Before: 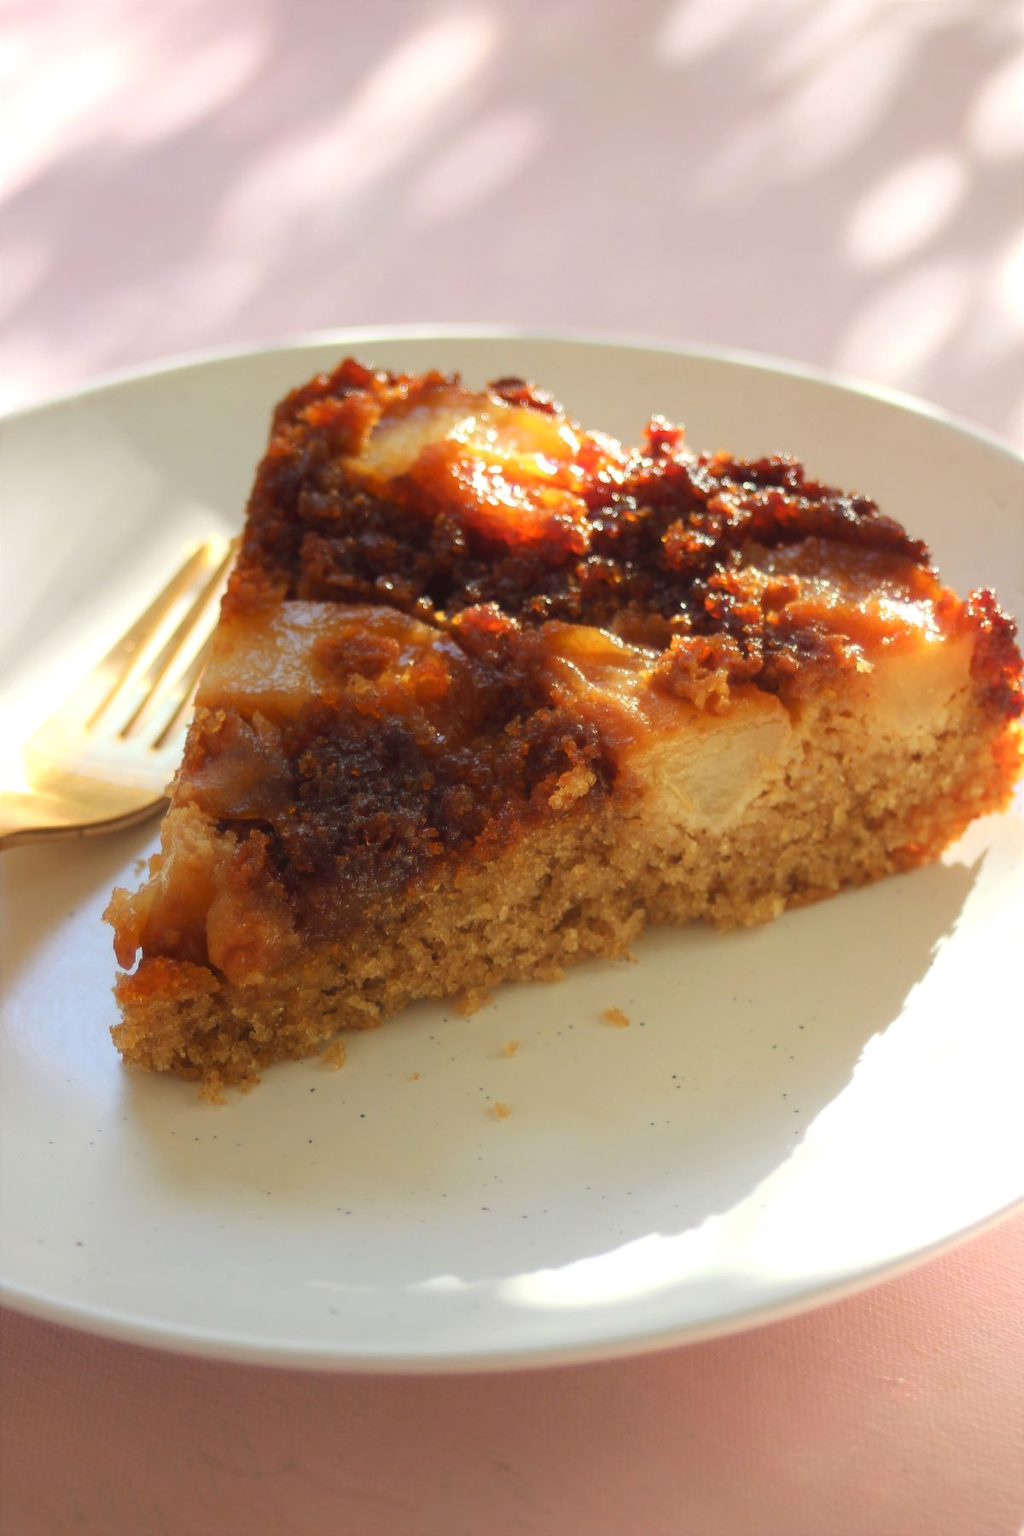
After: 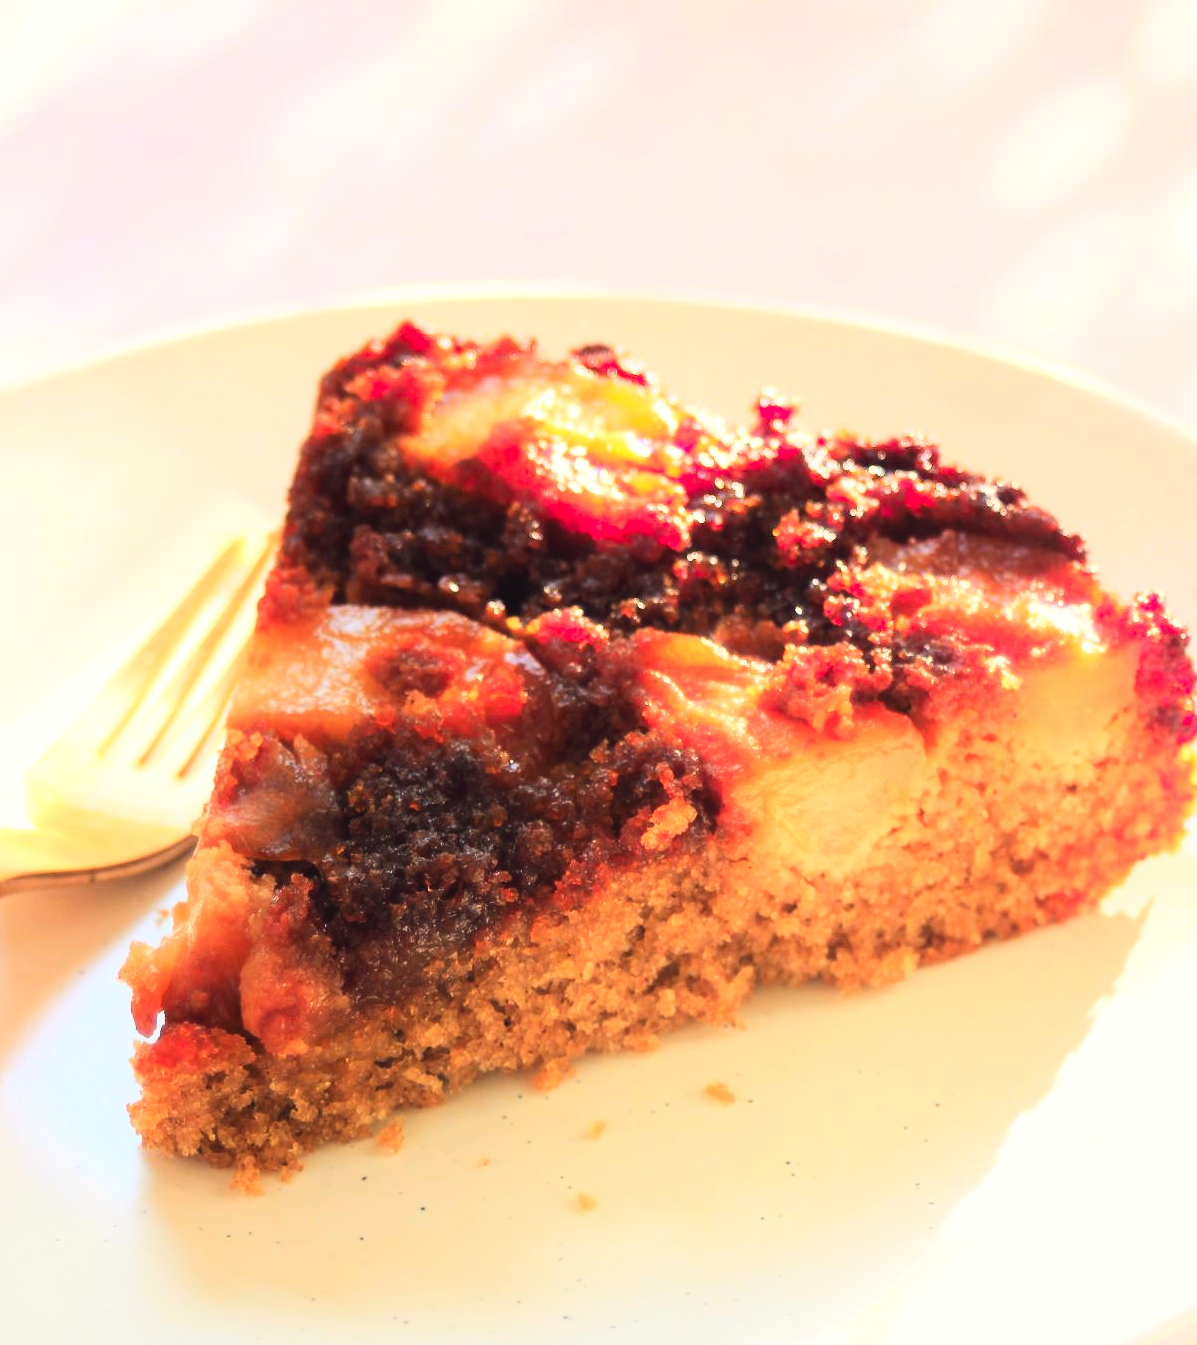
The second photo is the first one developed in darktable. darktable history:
color correction: highlights a* 0.378, highlights b* 2.66, shadows a* -1.45, shadows b* -4.08
crop: left 0.212%, top 5.537%, bottom 19.737%
color zones: curves: ch1 [(0.239, 0.552) (0.75, 0.5)]; ch2 [(0.25, 0.462) (0.749, 0.457)]
levels: mode automatic
base curve: curves: ch0 [(0, 0.003) (0.001, 0.002) (0.006, 0.004) (0.02, 0.022) (0.048, 0.086) (0.094, 0.234) (0.162, 0.431) (0.258, 0.629) (0.385, 0.8) (0.548, 0.918) (0.751, 0.988) (1, 1)]
